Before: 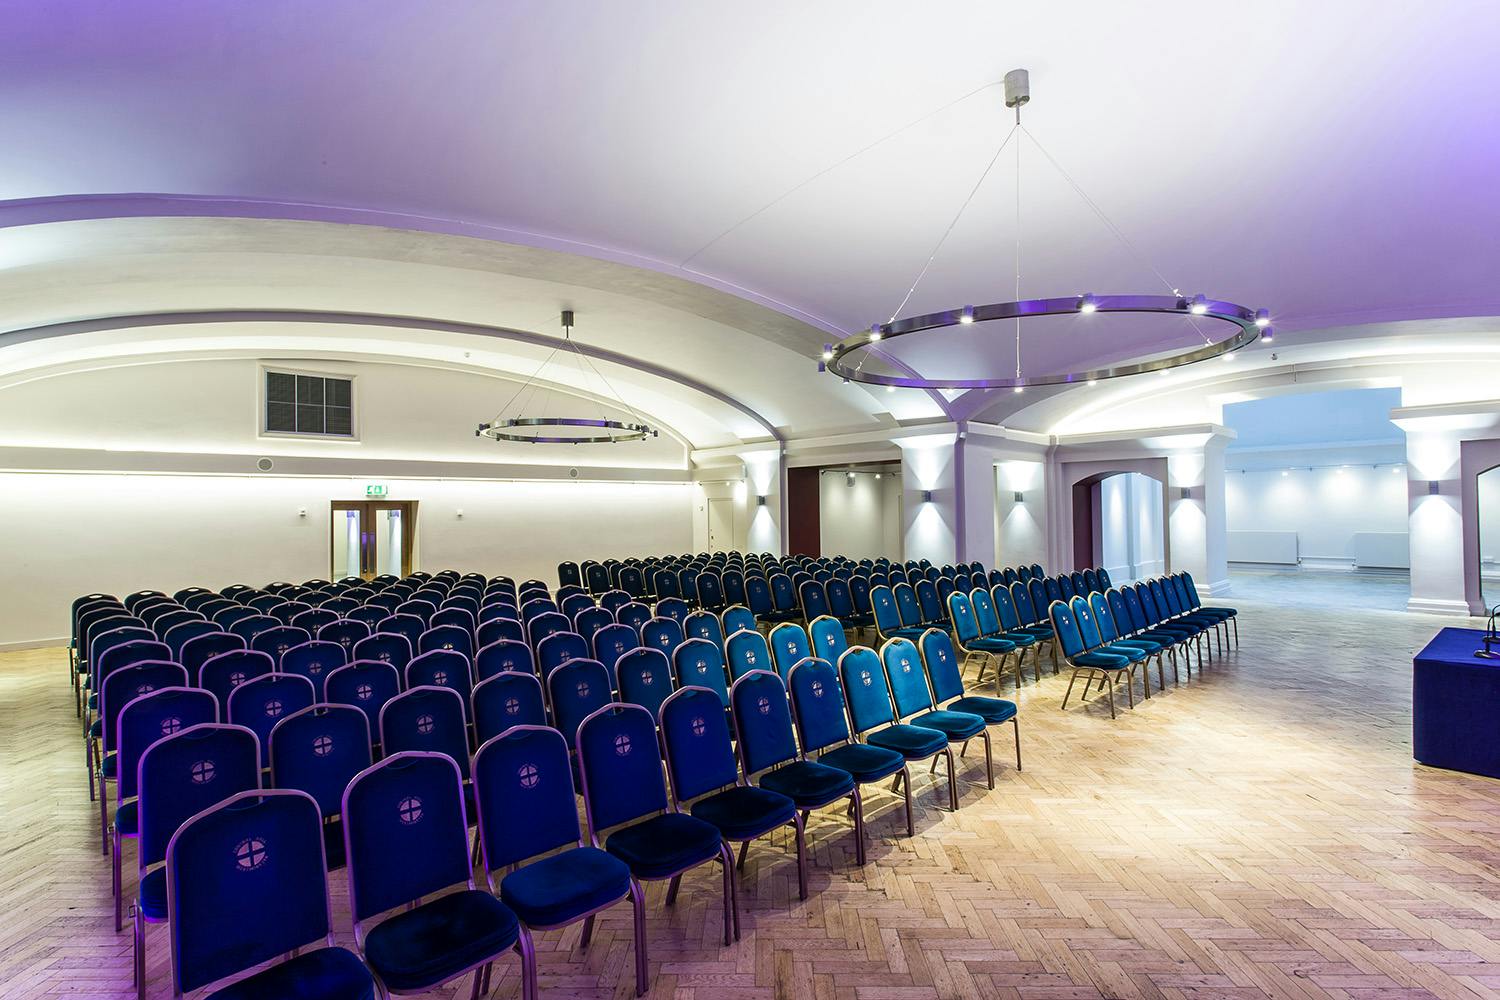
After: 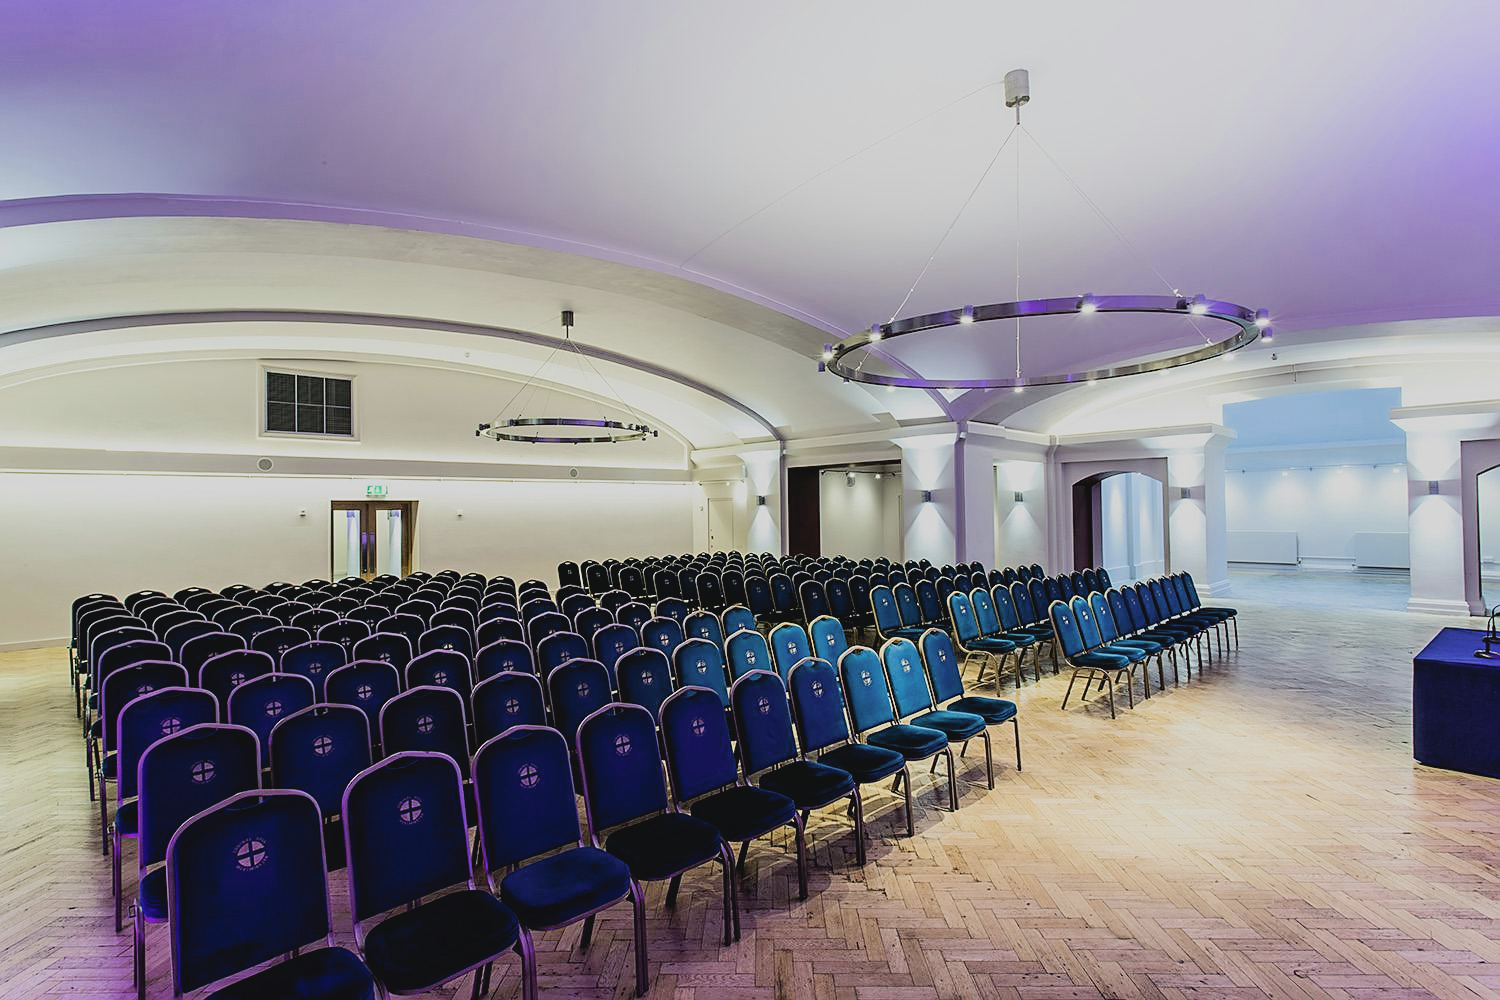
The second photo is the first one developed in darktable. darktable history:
filmic rgb: black relative exposure -5.01 EV, white relative exposure 3.99 EV, hardness 2.89, contrast 1.184, color science v6 (2022)
sharpen: radius 1.86, amount 0.395, threshold 1.648
contrast brightness saturation: contrast -0.096, saturation -0.094
